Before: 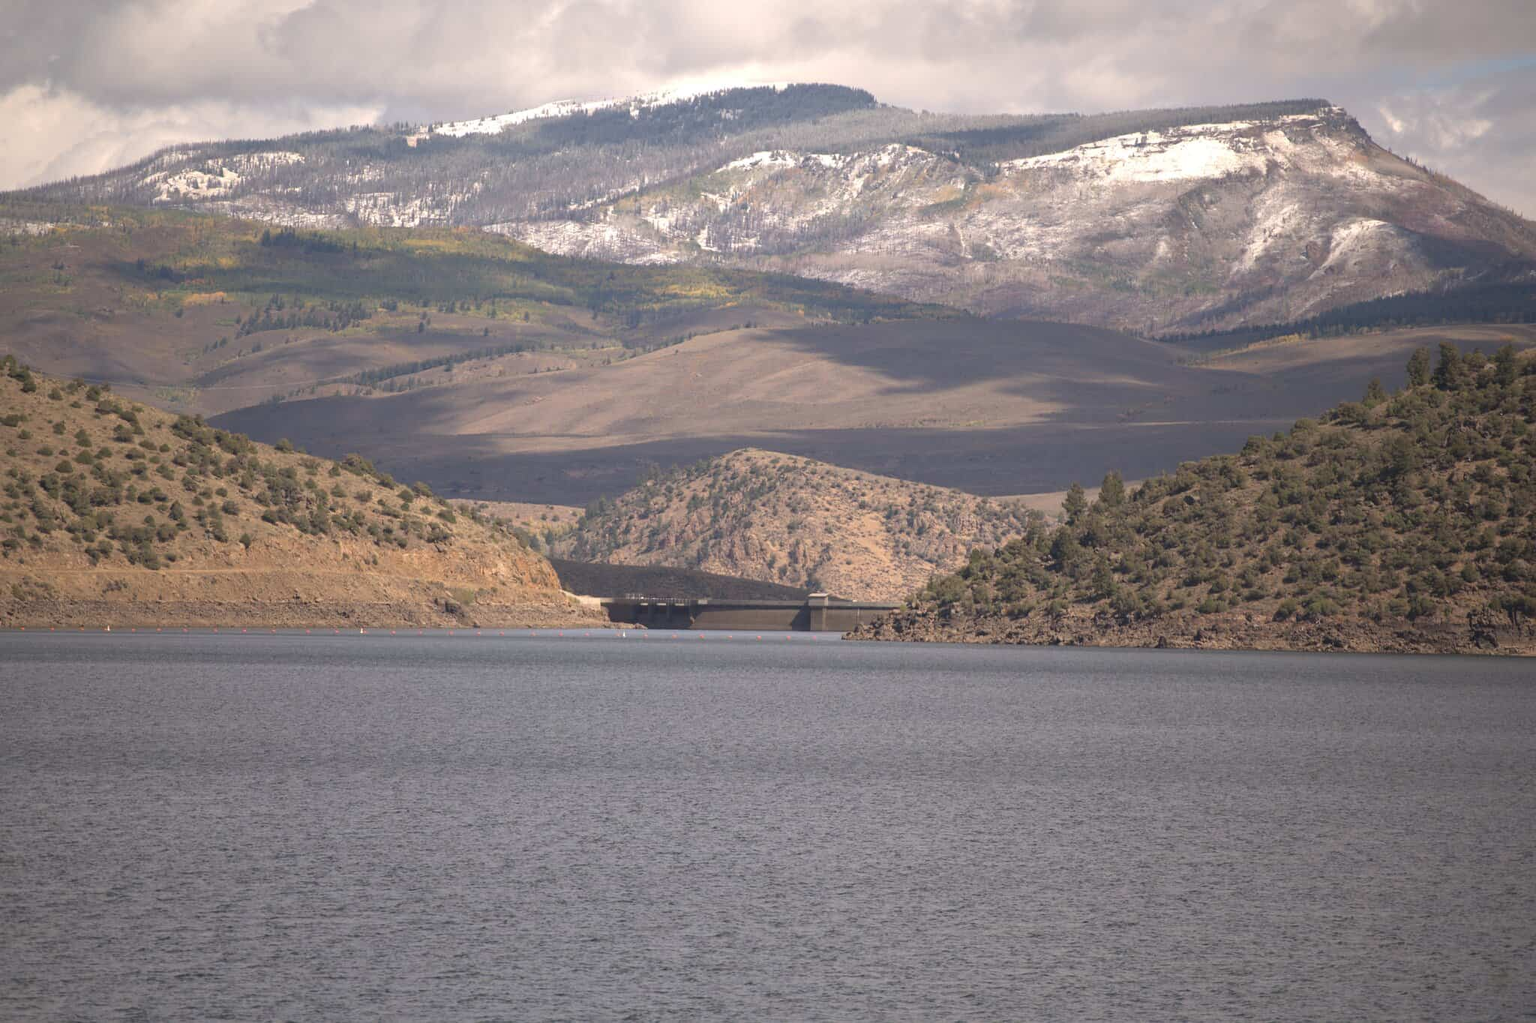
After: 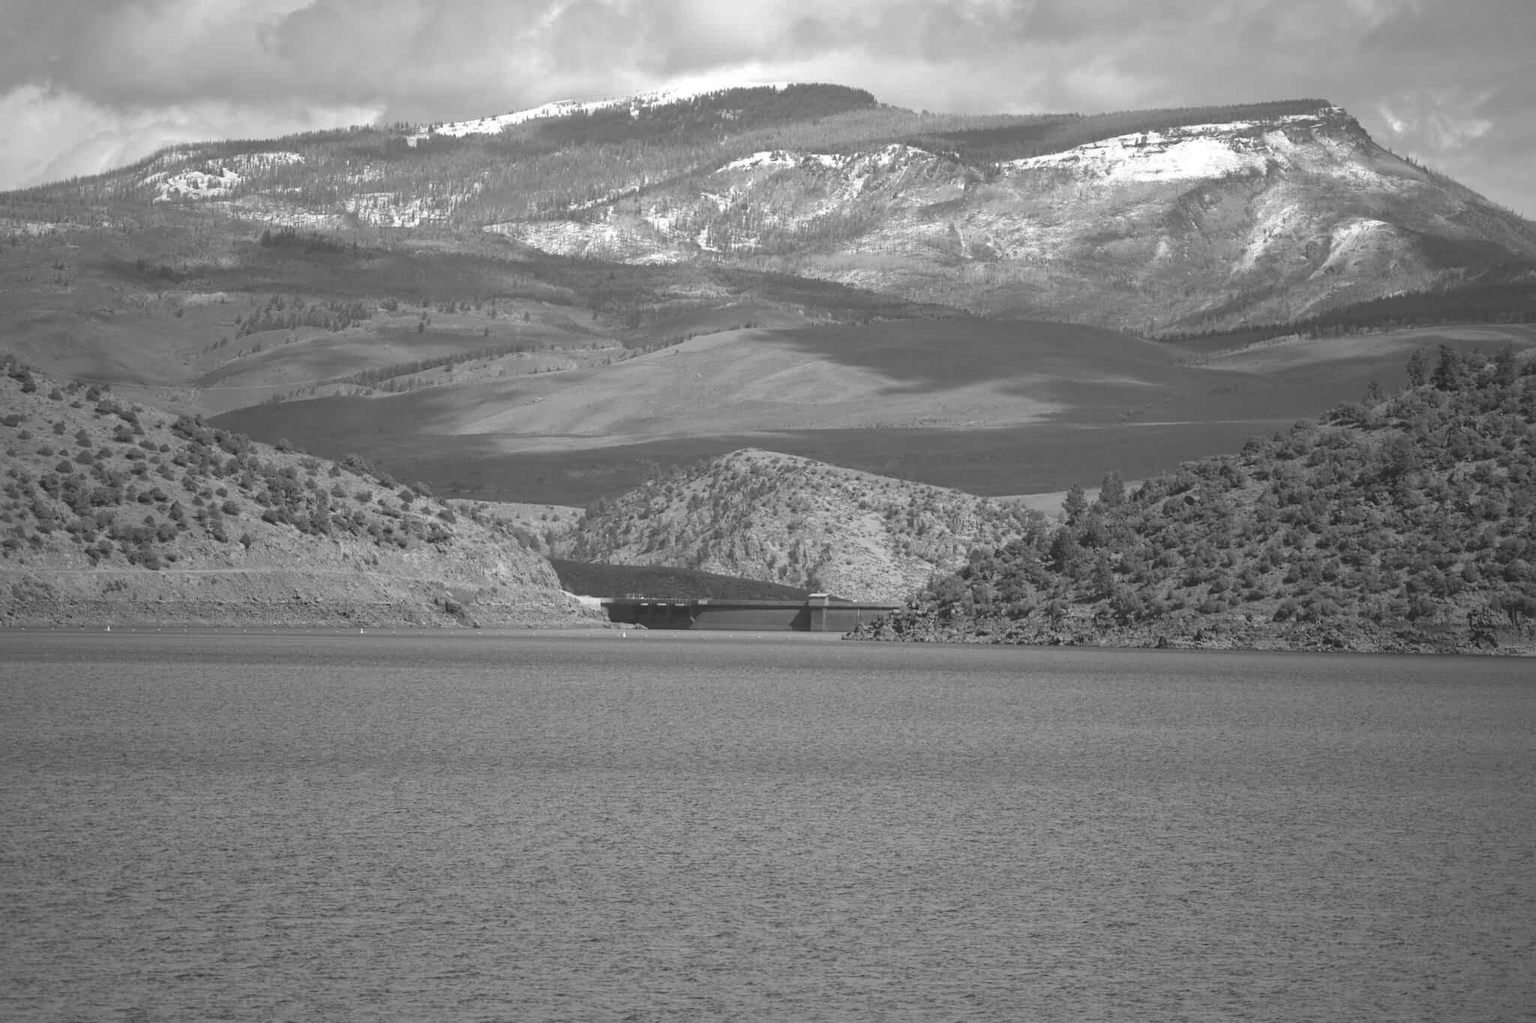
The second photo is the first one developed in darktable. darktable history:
monochrome: on, module defaults
shadows and highlights: on, module defaults
